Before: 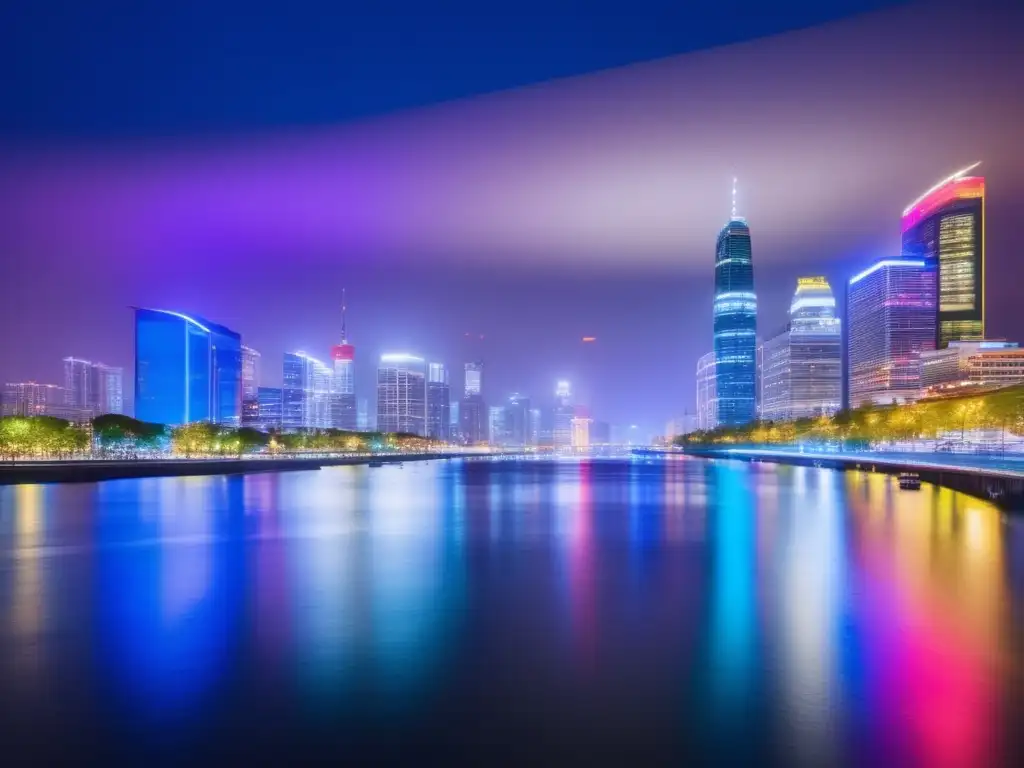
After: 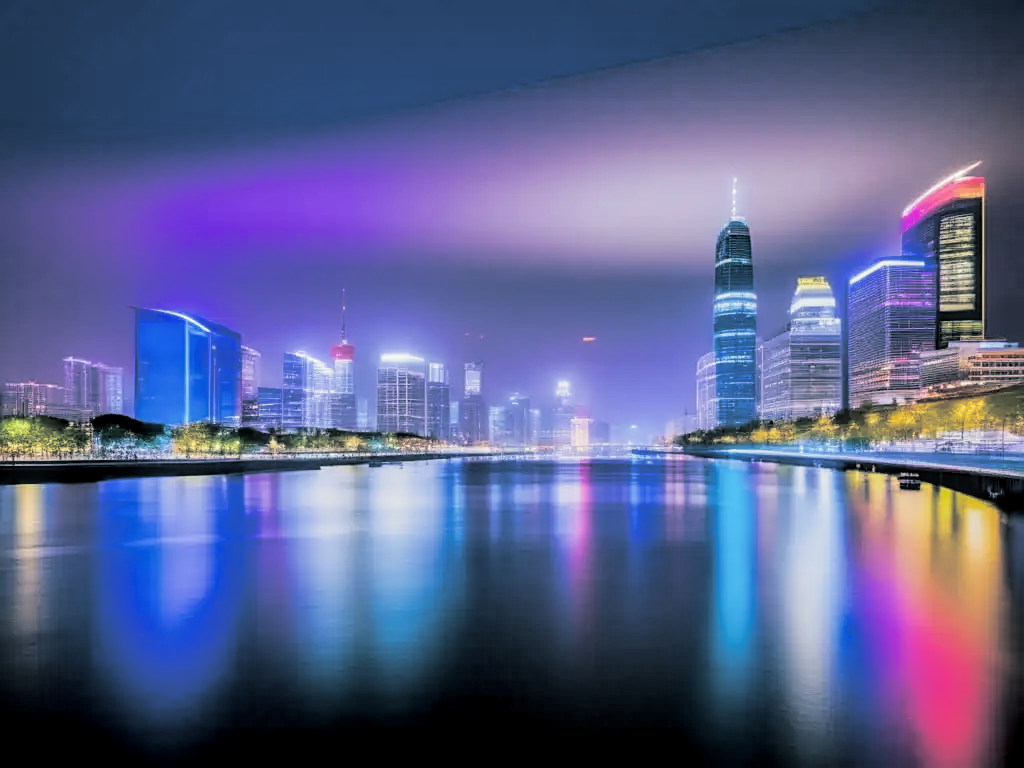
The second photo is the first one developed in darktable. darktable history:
sharpen: on, module defaults
contrast equalizer: y [[0.5 ×4, 0.483, 0.43], [0.5 ×6], [0.5 ×6], [0 ×6], [0 ×6]]
local contrast: detail 130%
white balance: red 0.988, blue 1.017
filmic rgb: black relative exposure -5 EV, hardness 2.88, contrast 1.3
split-toning: shadows › hue 205.2°, shadows › saturation 0.29, highlights › hue 50.4°, highlights › saturation 0.38, balance -49.9
